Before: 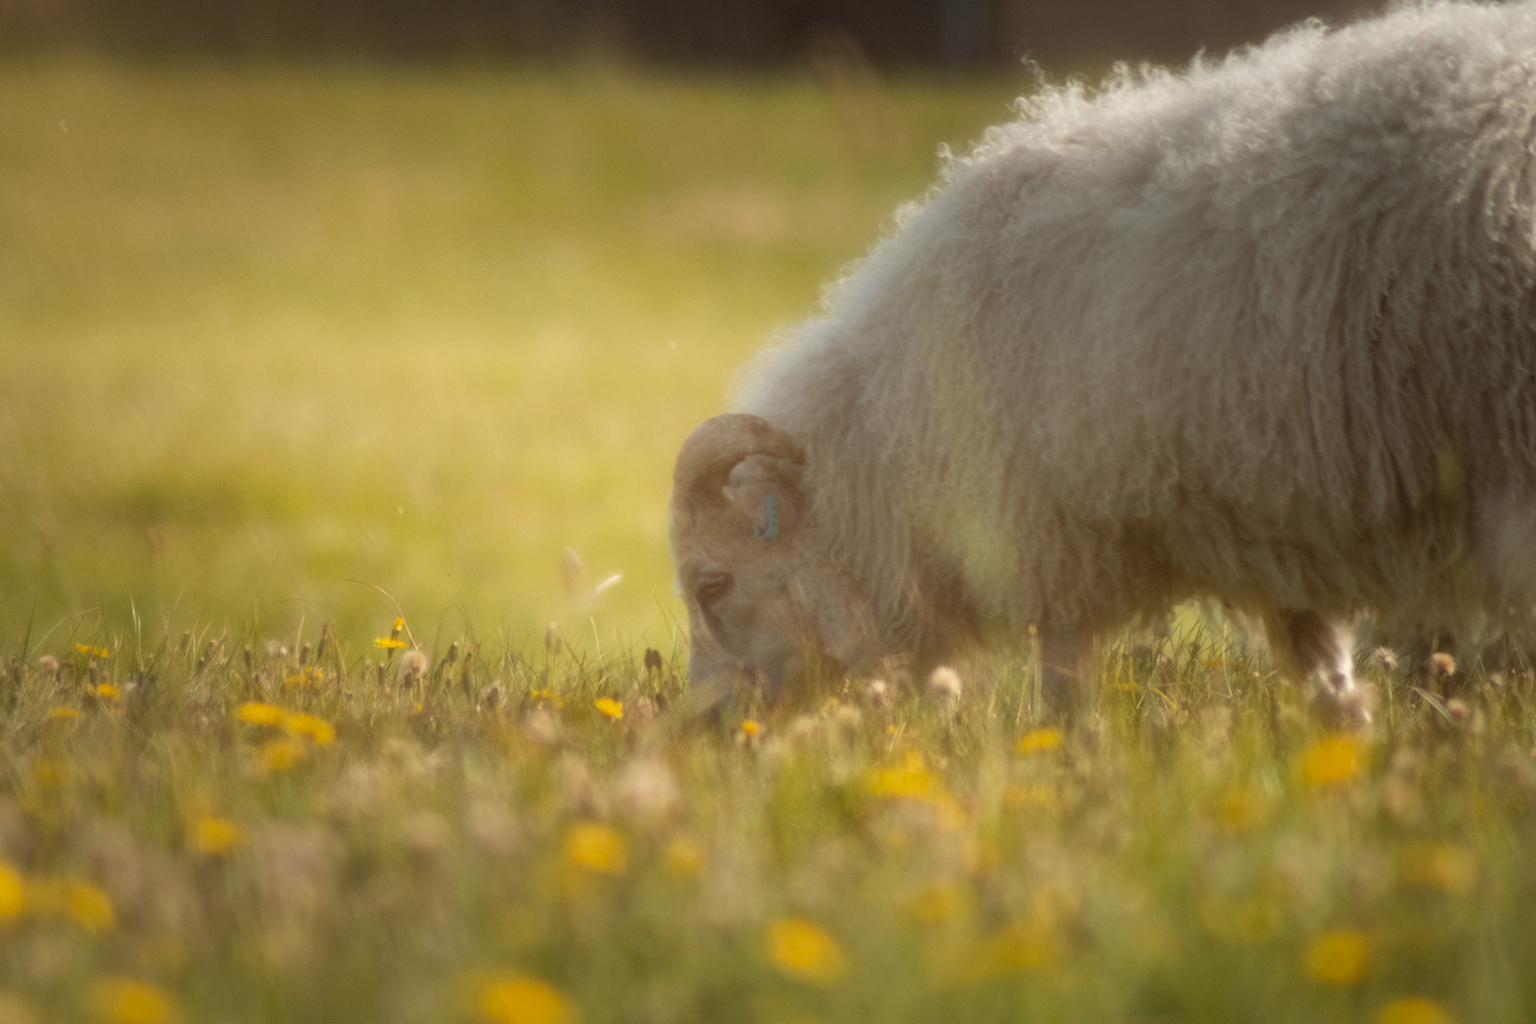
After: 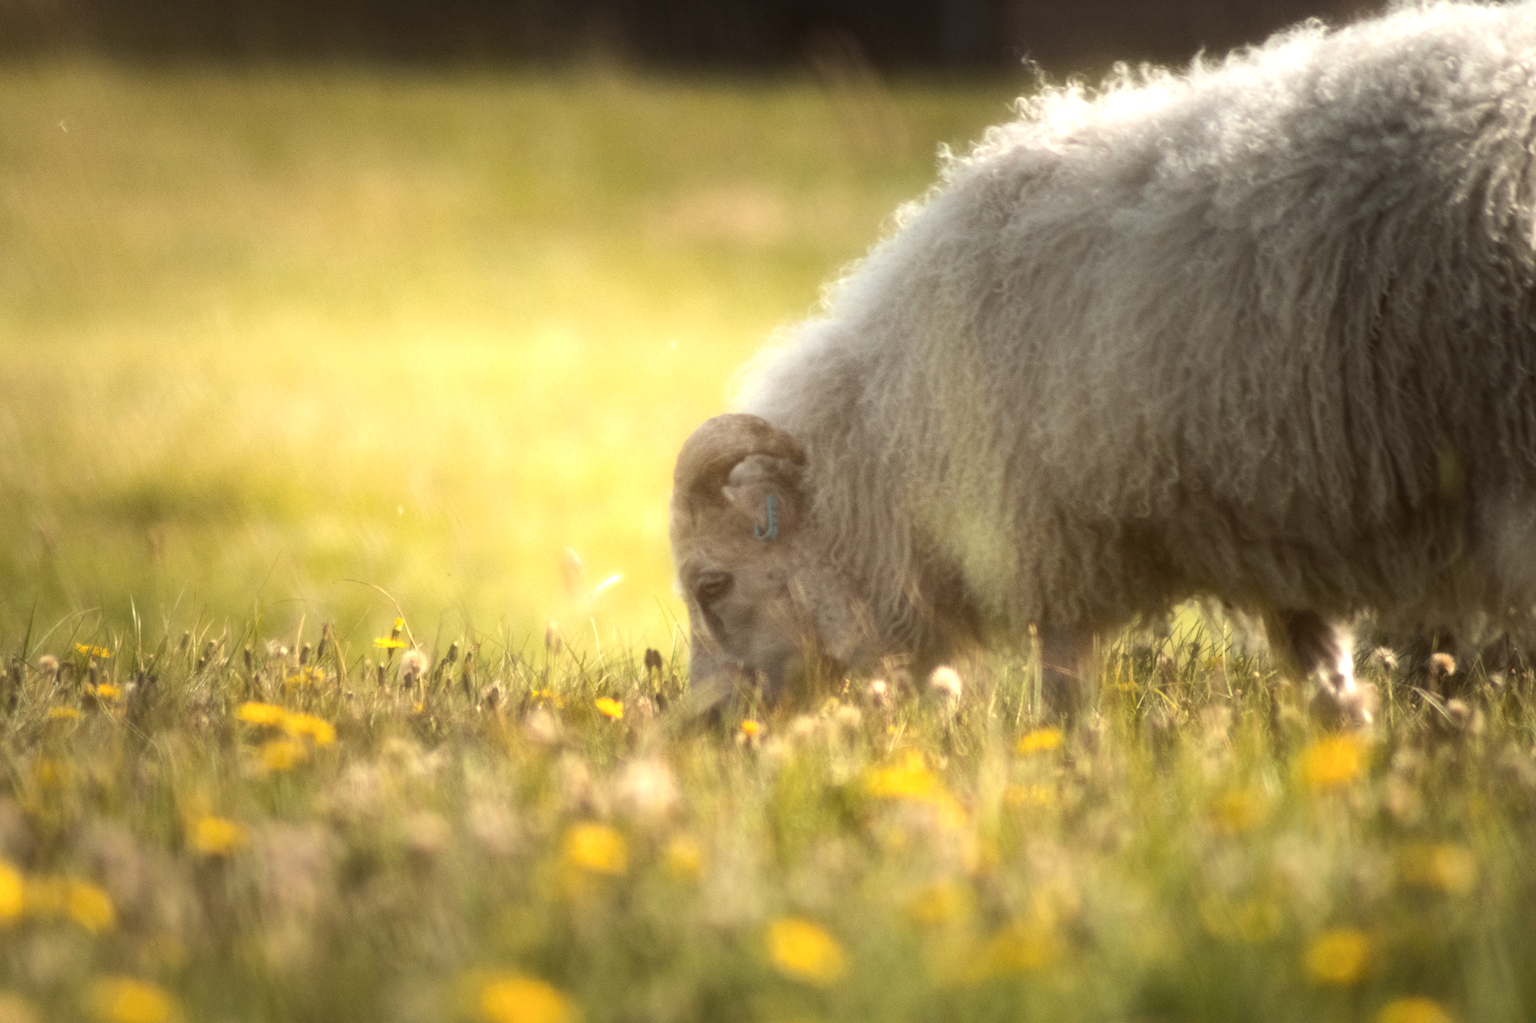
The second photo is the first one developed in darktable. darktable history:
tone equalizer: -8 EV -1.08 EV, -7 EV -1.01 EV, -6 EV -0.867 EV, -5 EV -0.578 EV, -3 EV 0.578 EV, -2 EV 0.867 EV, -1 EV 1.01 EV, +0 EV 1.08 EV, edges refinement/feathering 500, mask exposure compensation -1.57 EV, preserve details no
contrast brightness saturation: saturation -0.05
